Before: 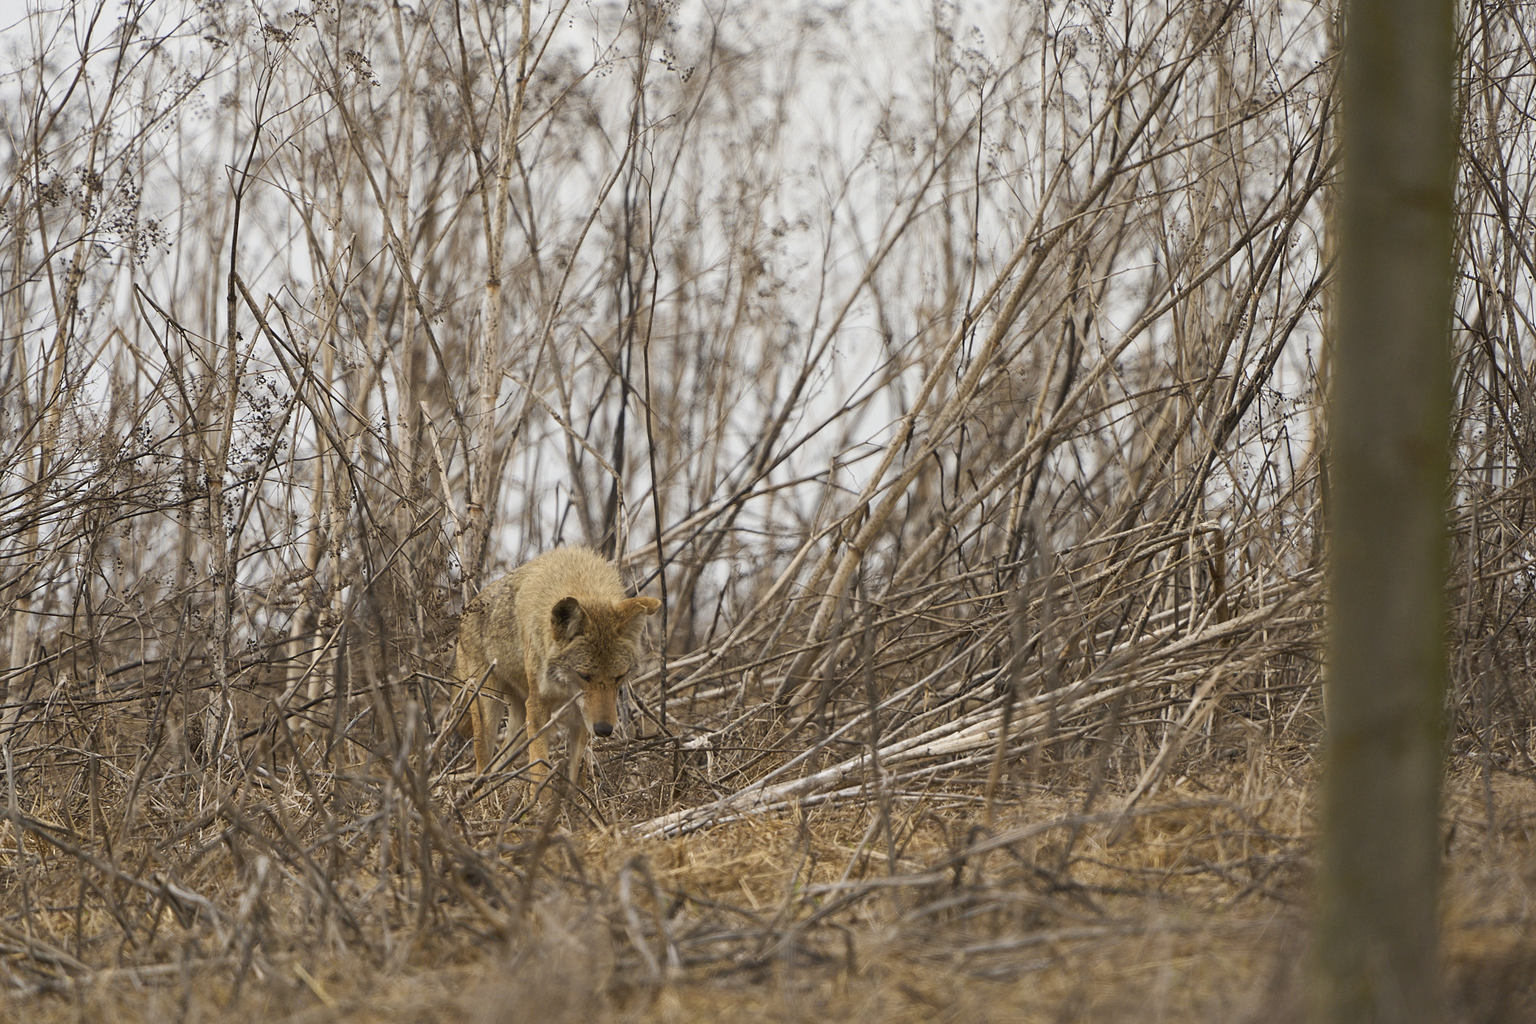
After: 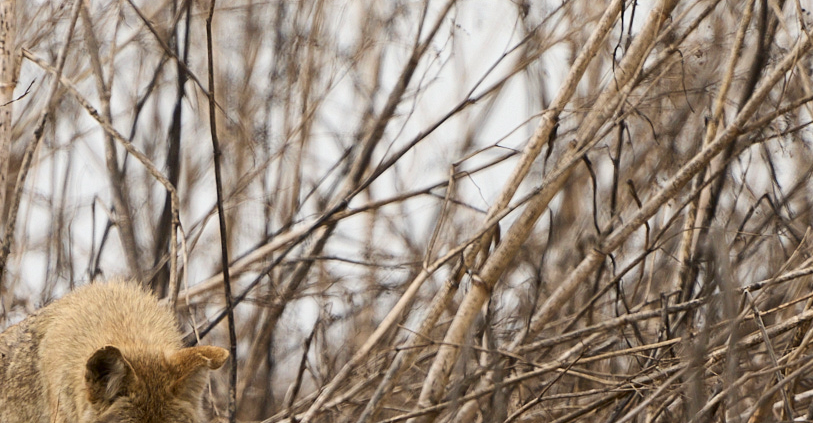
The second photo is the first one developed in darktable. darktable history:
contrast brightness saturation: contrast 0.142
exposure: exposure 0.08 EV, compensate highlight preservation false
crop: left 31.619%, top 32.36%, right 27.698%, bottom 35.854%
